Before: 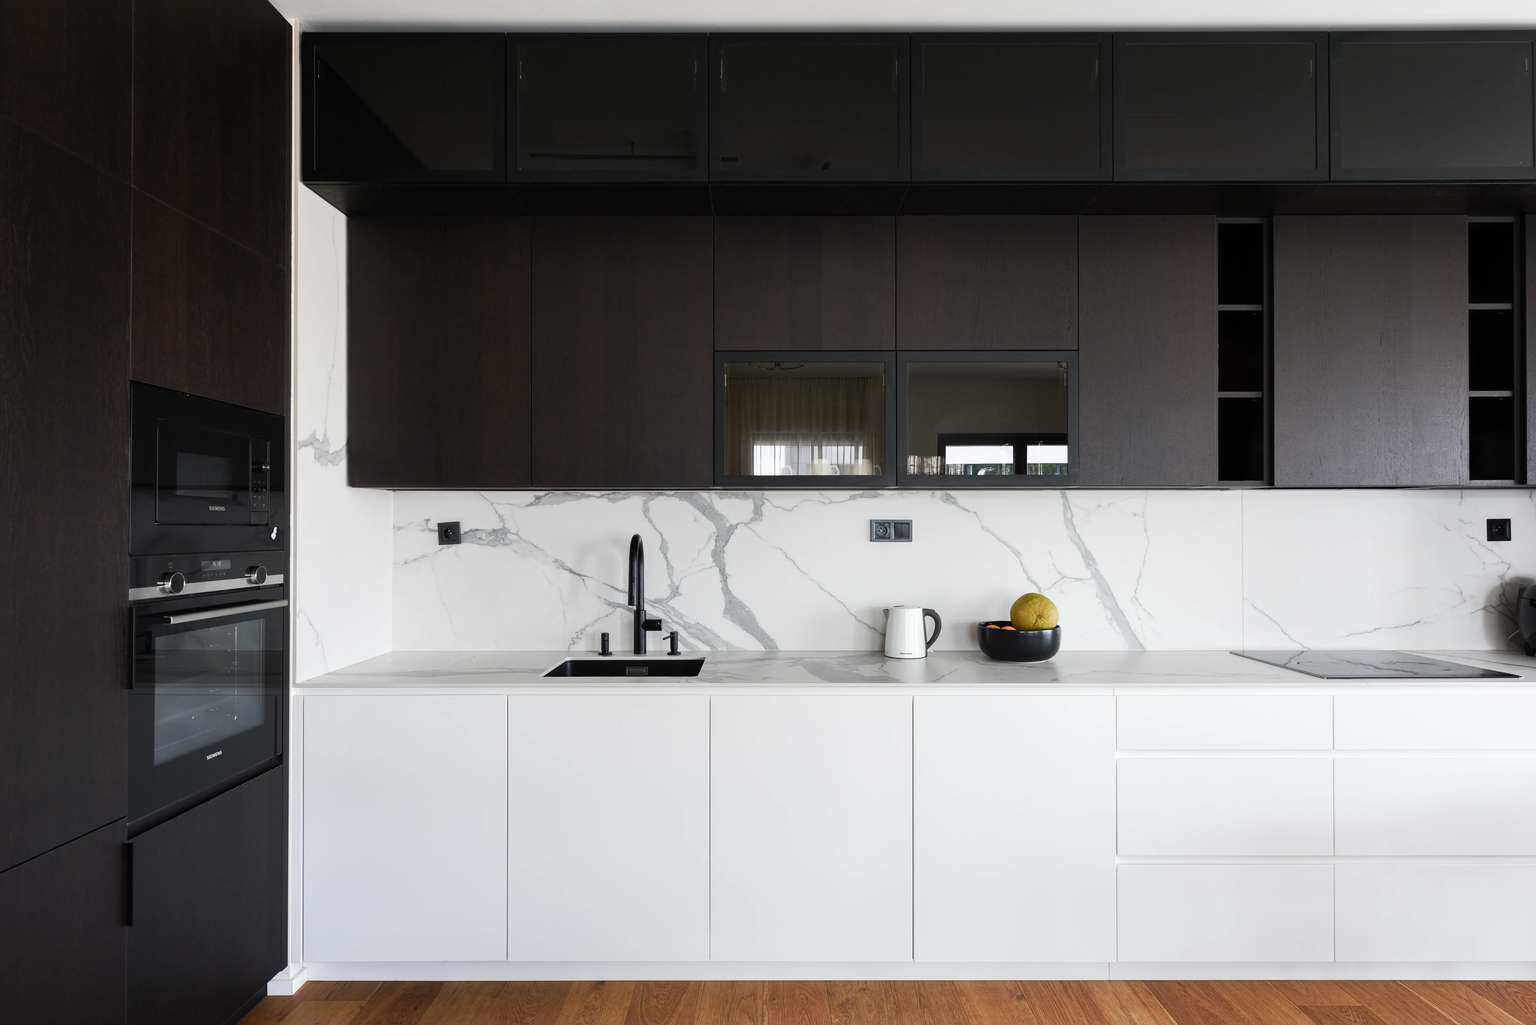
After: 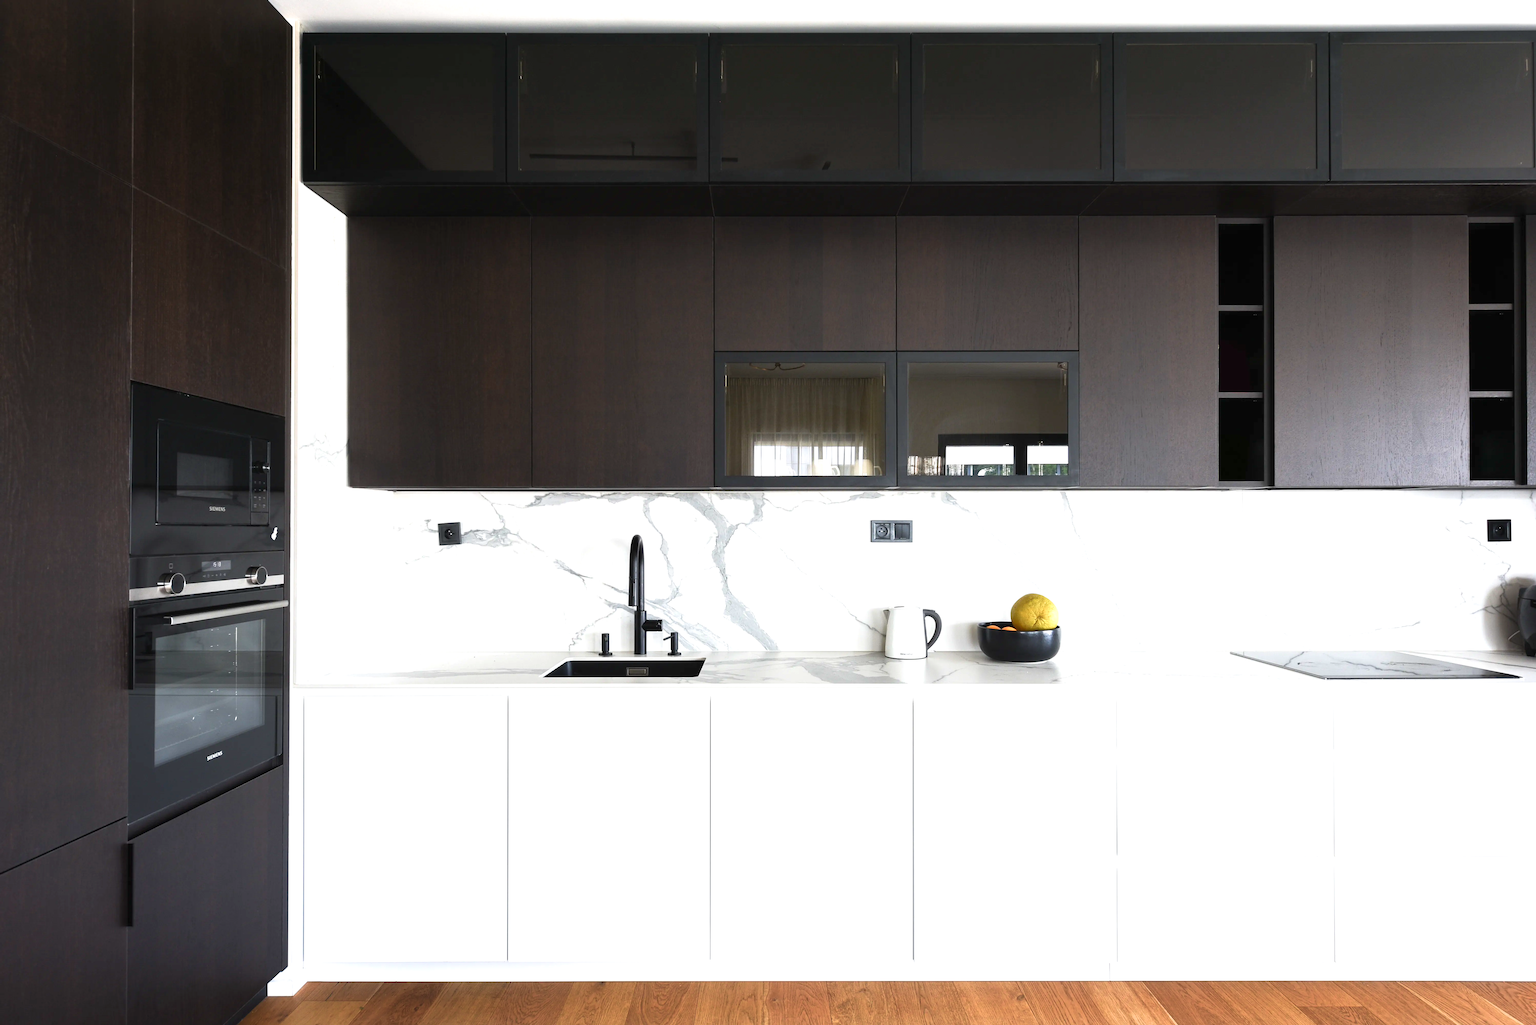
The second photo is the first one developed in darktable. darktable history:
velvia: on, module defaults
exposure: black level correction 0, exposure 0.895 EV, compensate highlight preservation false
